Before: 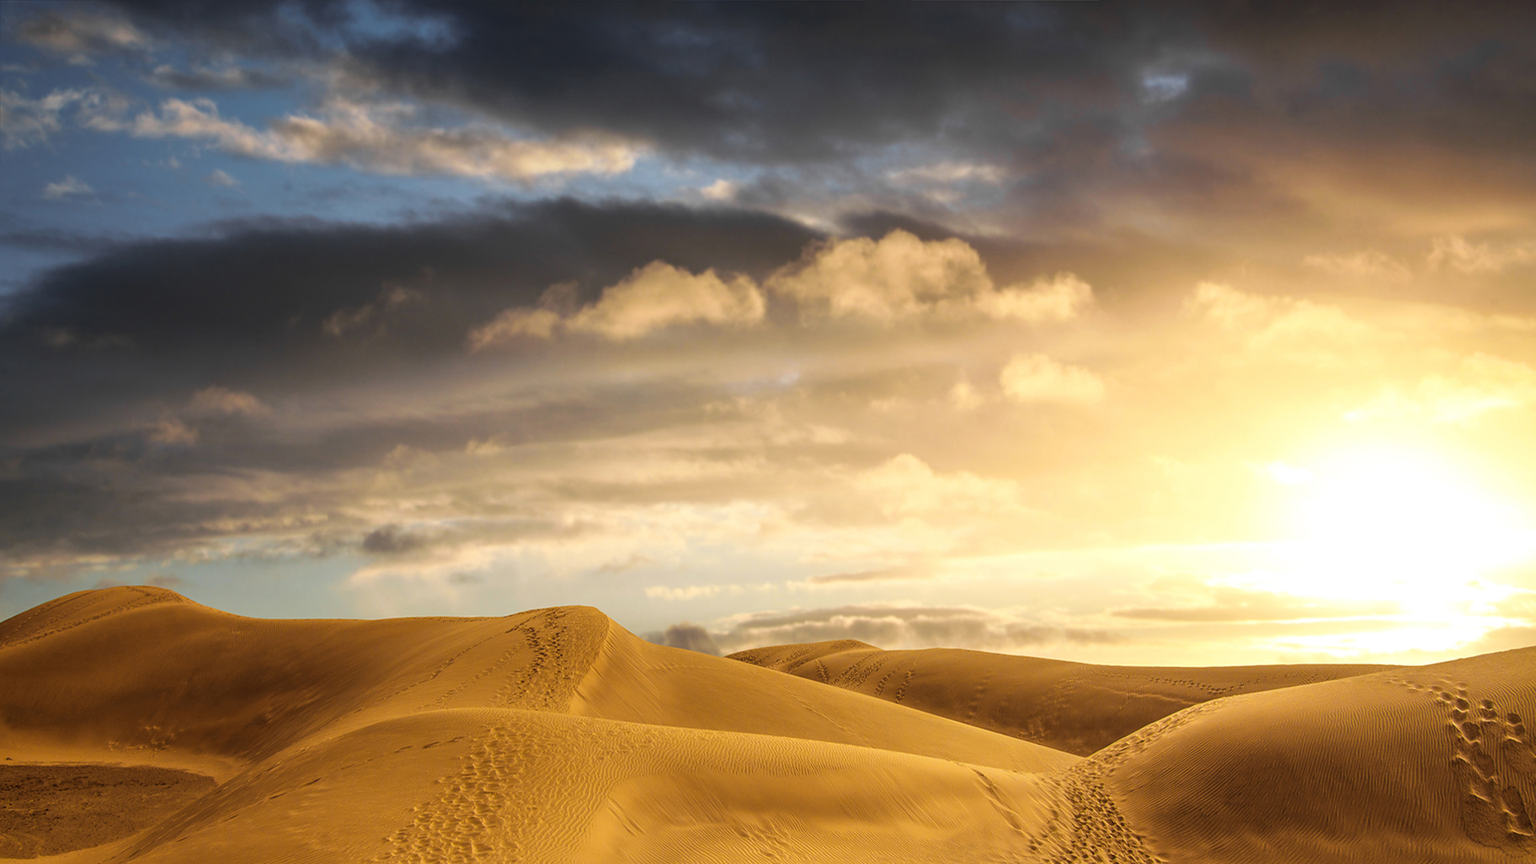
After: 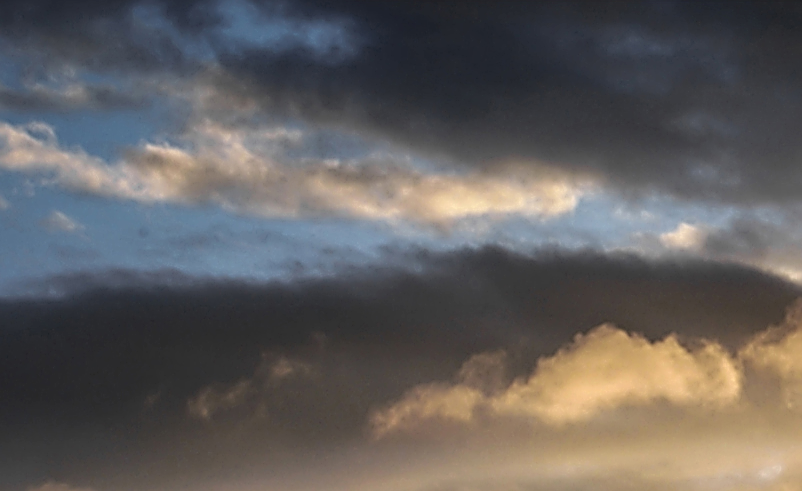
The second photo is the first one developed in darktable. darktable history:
sharpen: amount 1.989
local contrast: on, module defaults
crop and rotate: left 11.269%, top 0.111%, right 46.929%, bottom 54.34%
